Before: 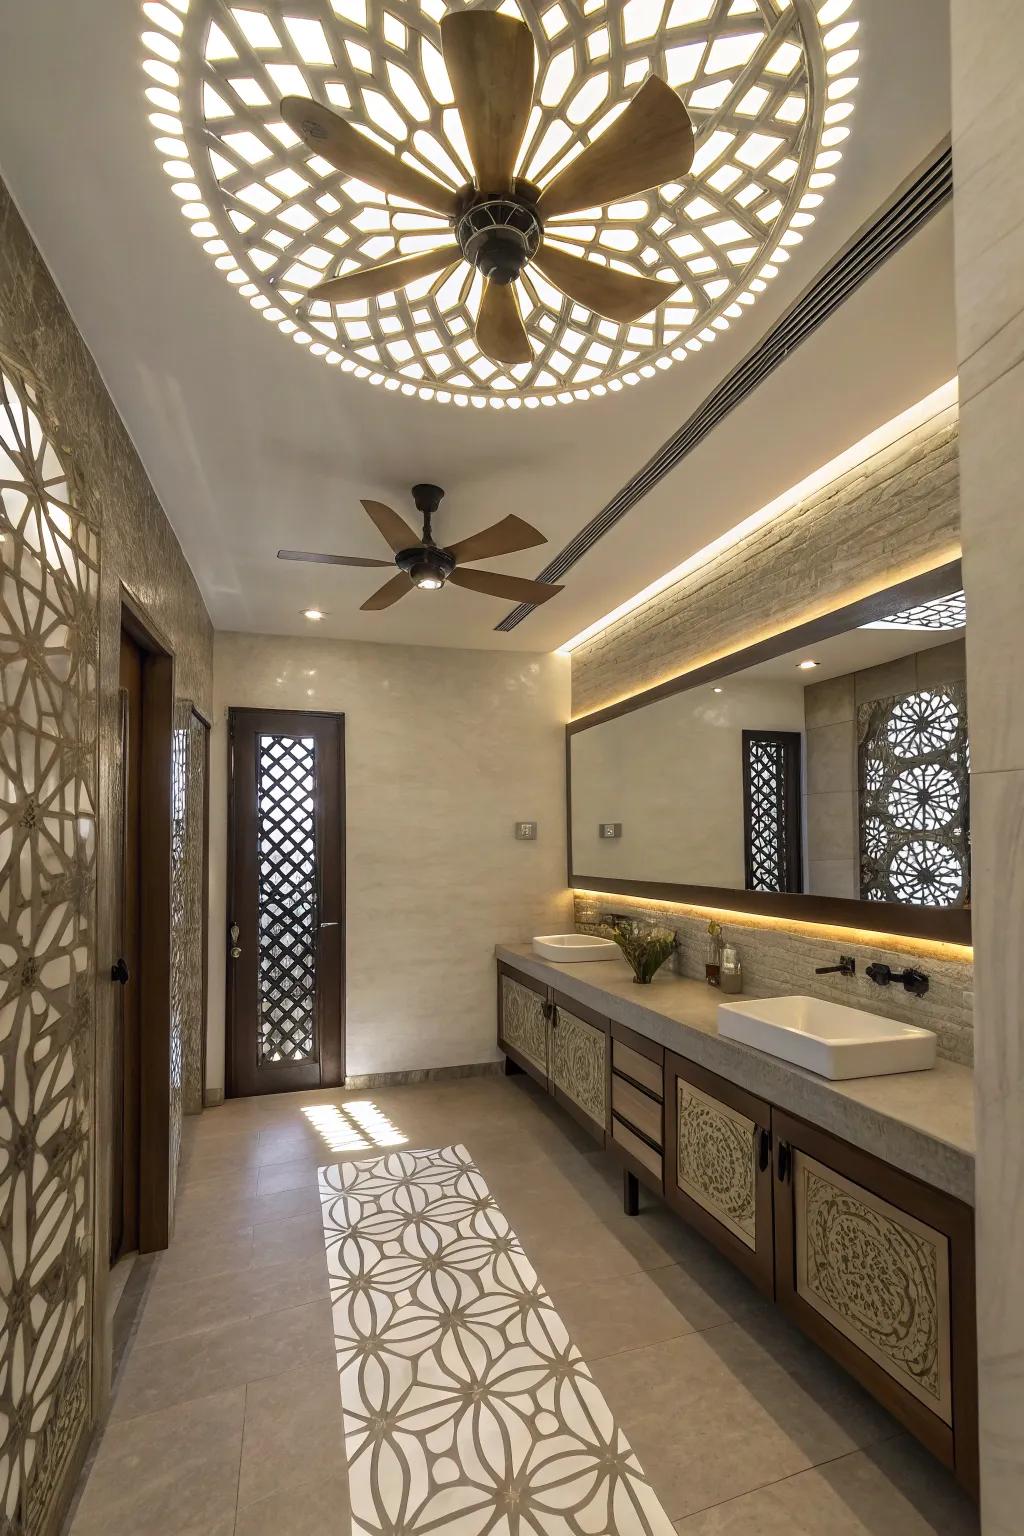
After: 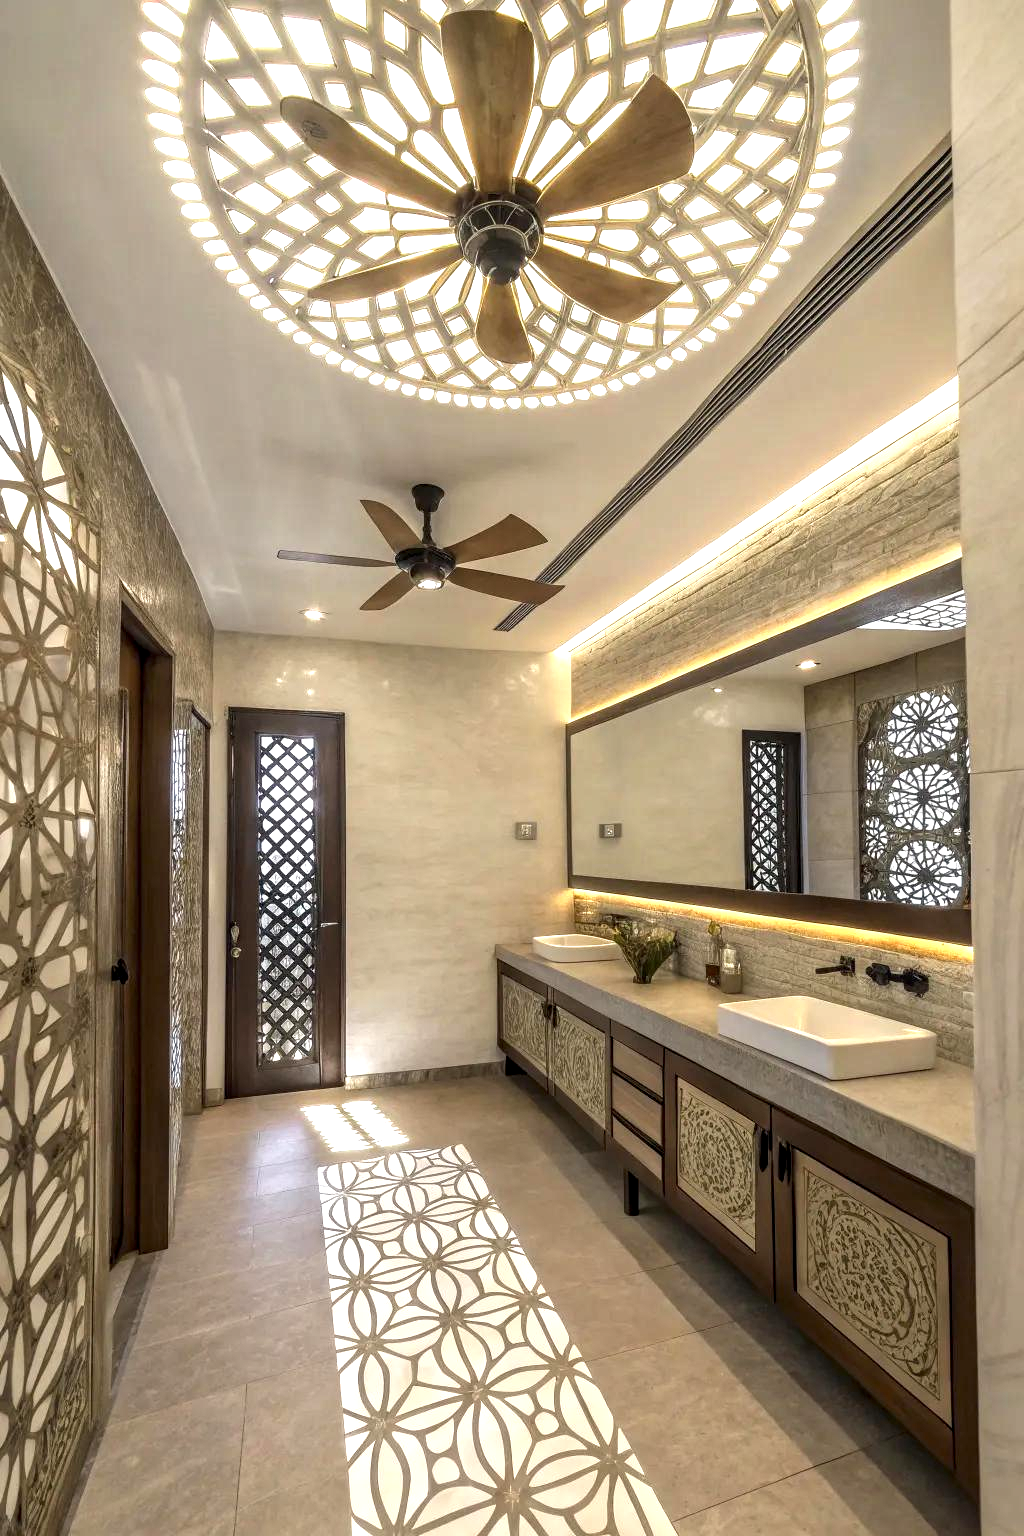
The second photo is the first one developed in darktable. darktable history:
local contrast: detail 130%
exposure: black level correction 0, exposure 0.693 EV, compensate highlight preservation false
